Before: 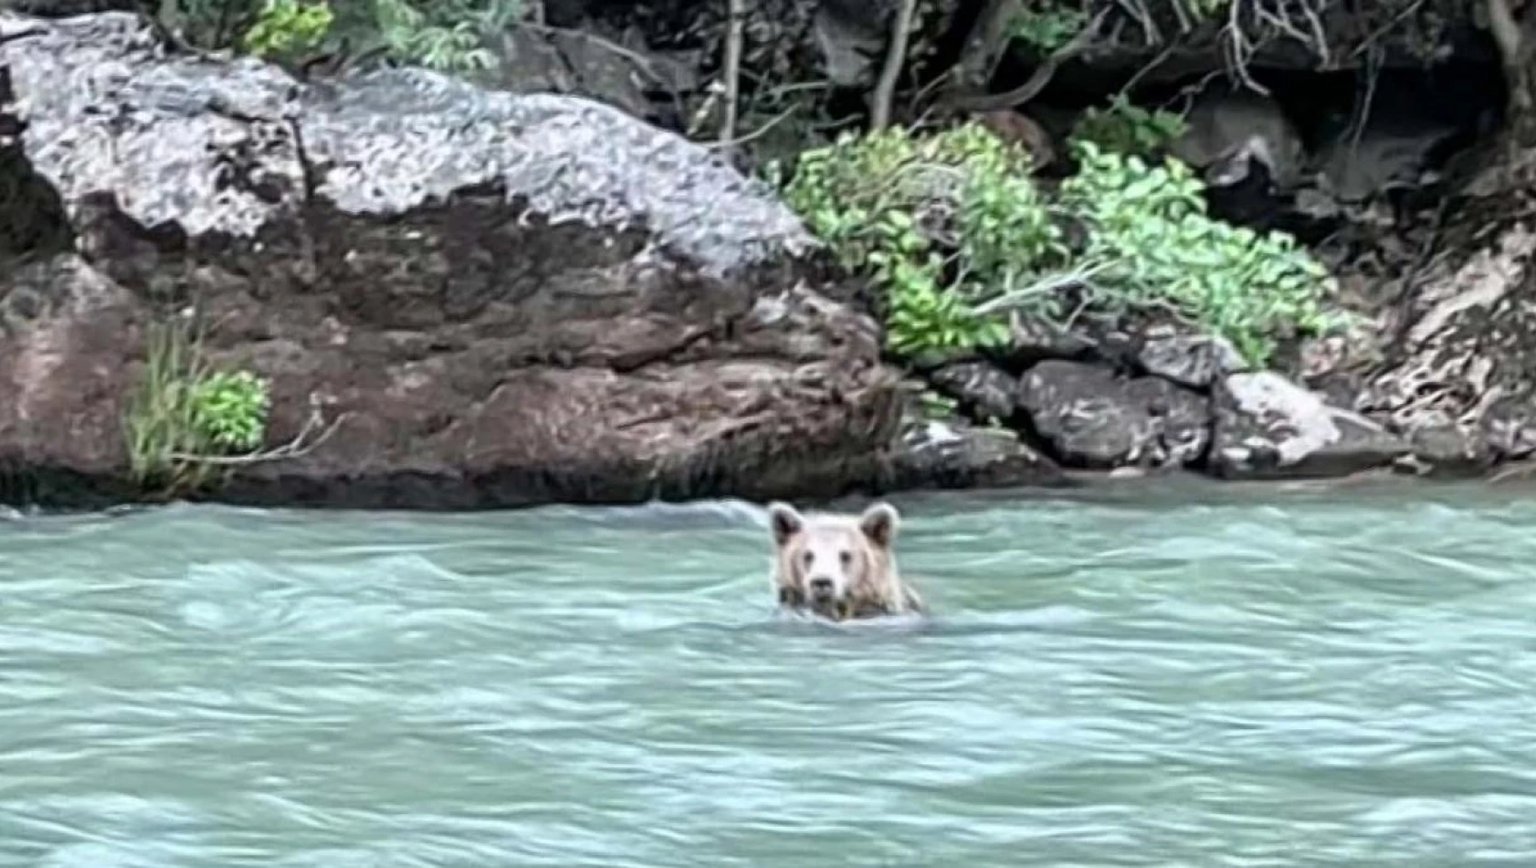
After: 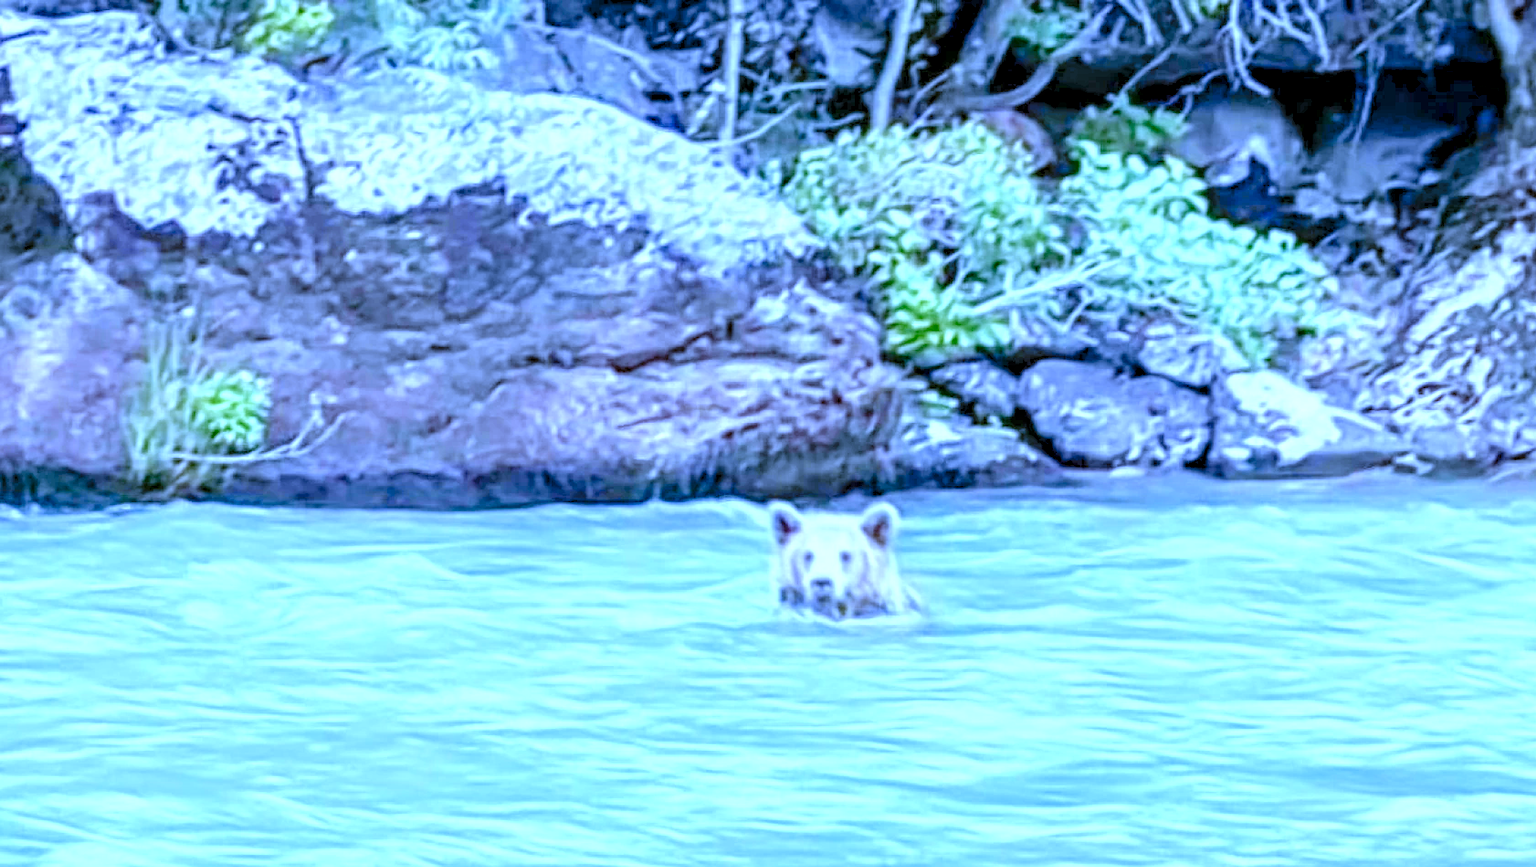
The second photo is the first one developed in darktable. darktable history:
levels: levels [0.008, 0.318, 0.836]
local contrast: on, module defaults
white balance: red 0.766, blue 1.537
